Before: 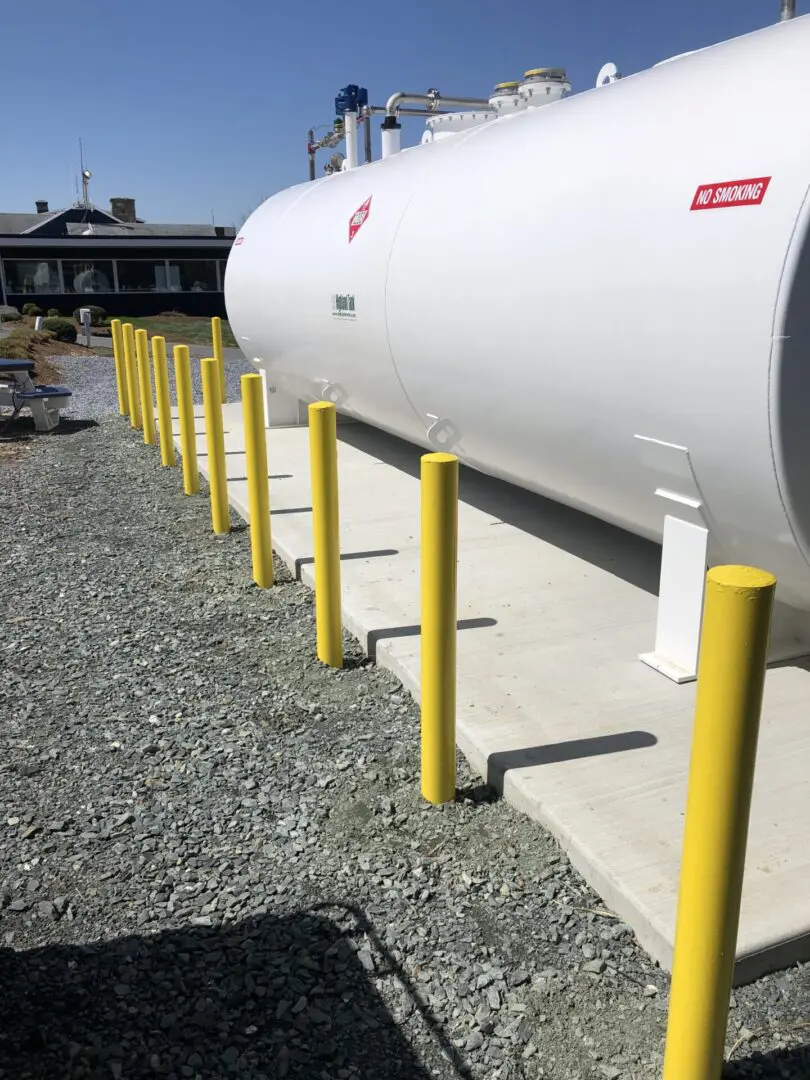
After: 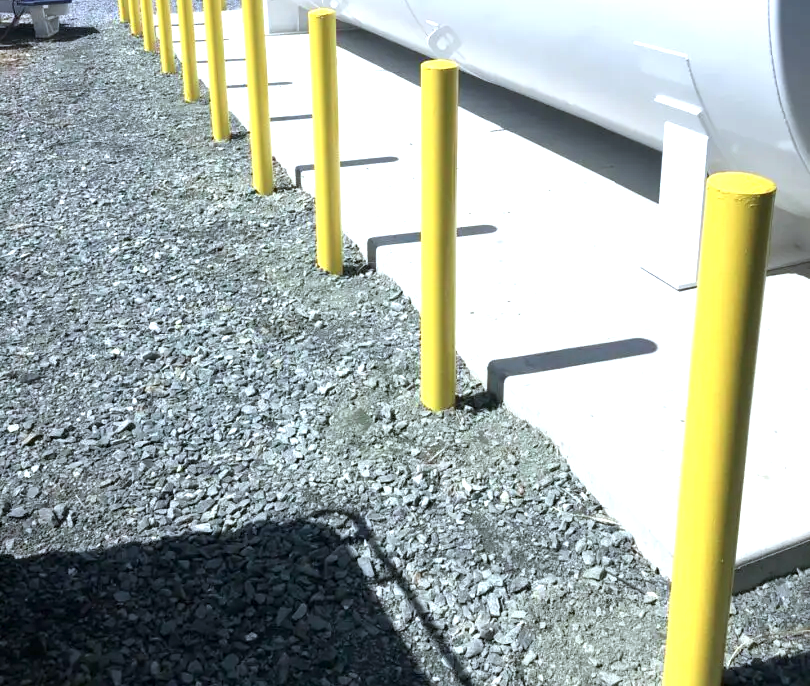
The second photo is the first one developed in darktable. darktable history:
exposure: black level correction 0, exposure 0.937 EV, compensate exposure bias true, compensate highlight preservation false
crop and rotate: top 36.414%
color calibration: x 0.369, y 0.382, temperature 4313.41 K
